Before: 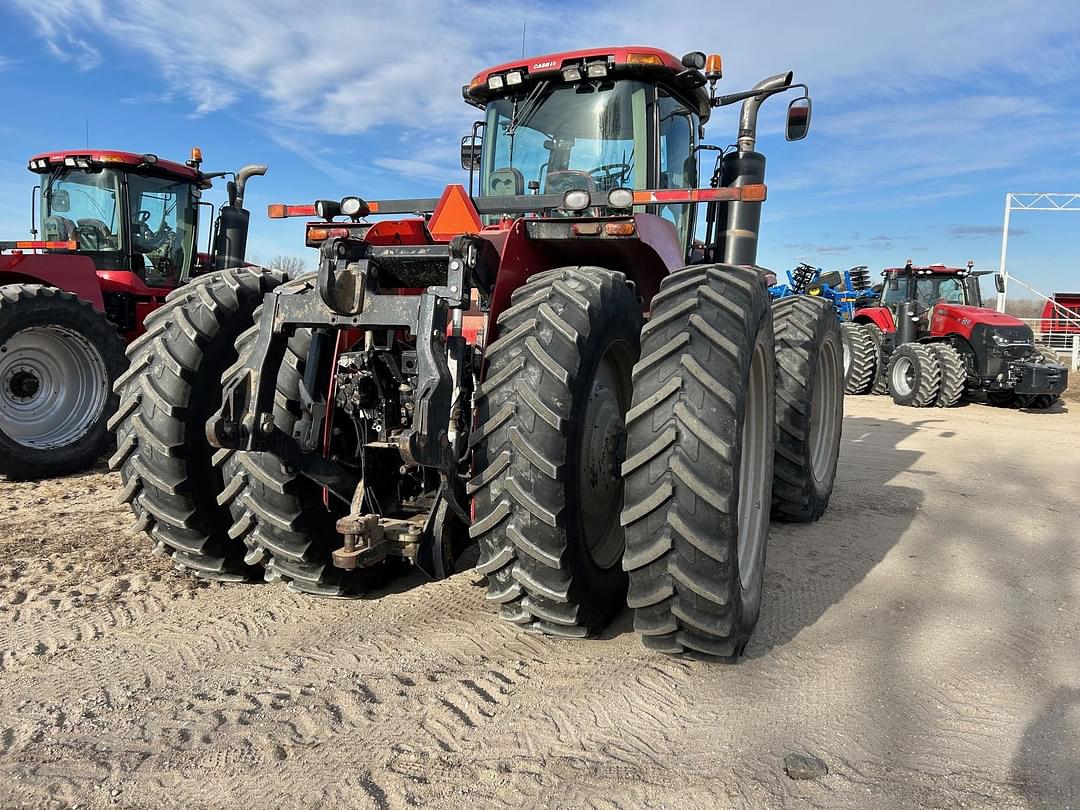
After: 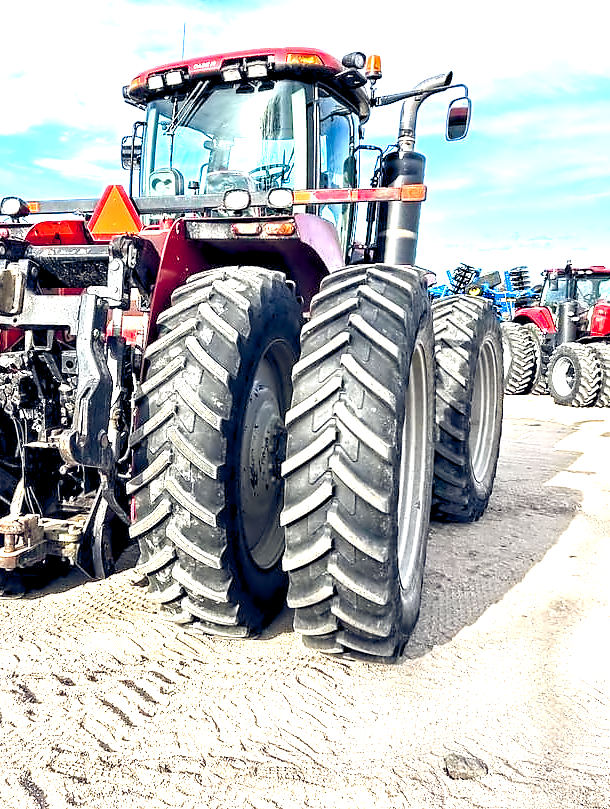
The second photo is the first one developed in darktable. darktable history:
exposure: black level correction 0, exposure 1.961 EV, compensate highlight preservation false
crop: left 31.491%, top 0.023%, right 11.988%
color balance rgb: power › hue 328.64°, global offset › luminance -0.307%, global offset › chroma 0.305%, global offset › hue 260.7°, linear chroma grading › shadows 31.379%, linear chroma grading › global chroma -2.062%, linear chroma grading › mid-tones 3.722%, perceptual saturation grading › global saturation 19.883%
contrast equalizer: octaves 7, y [[0.5, 0.542, 0.583, 0.625, 0.667, 0.708], [0.5 ×6], [0.5 ×6], [0, 0.033, 0.067, 0.1, 0.133, 0.167], [0, 0.05, 0.1, 0.15, 0.2, 0.25]]
